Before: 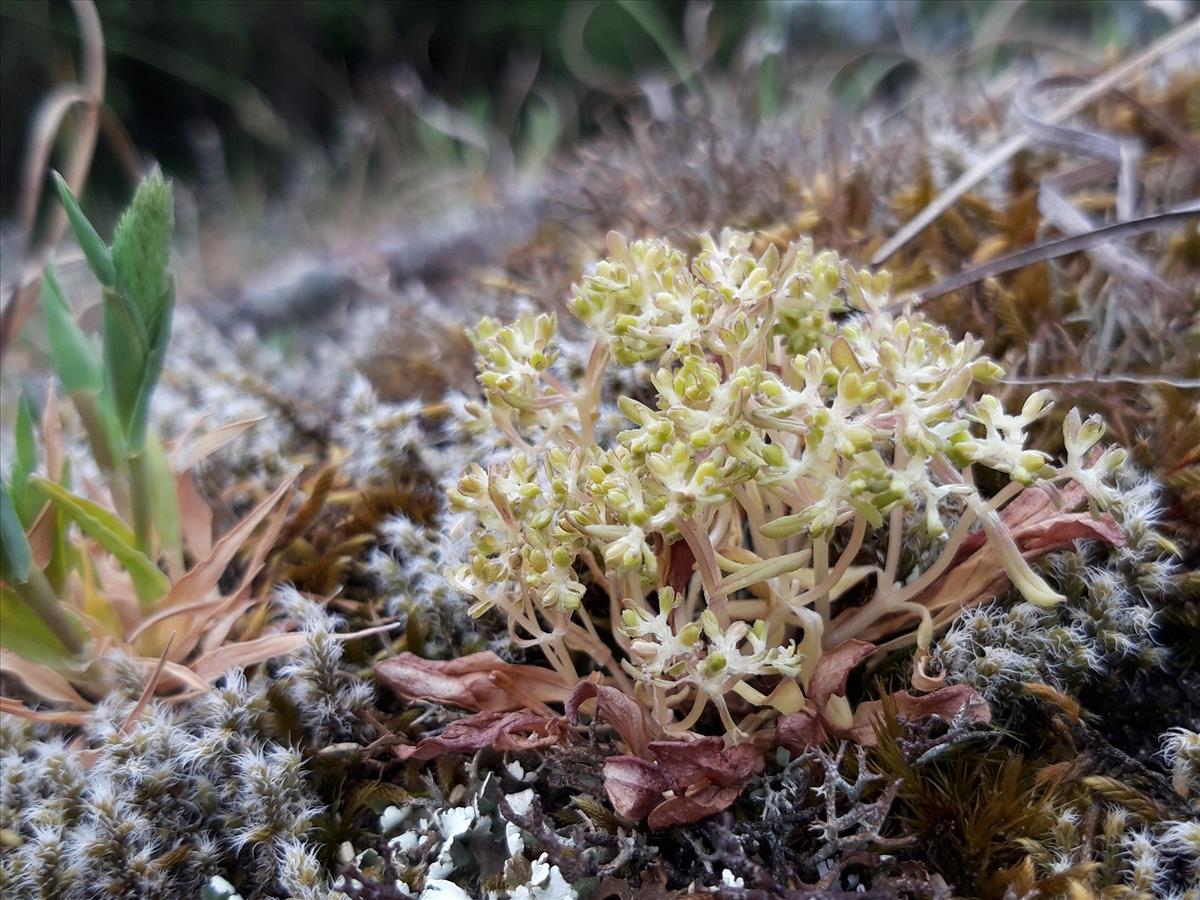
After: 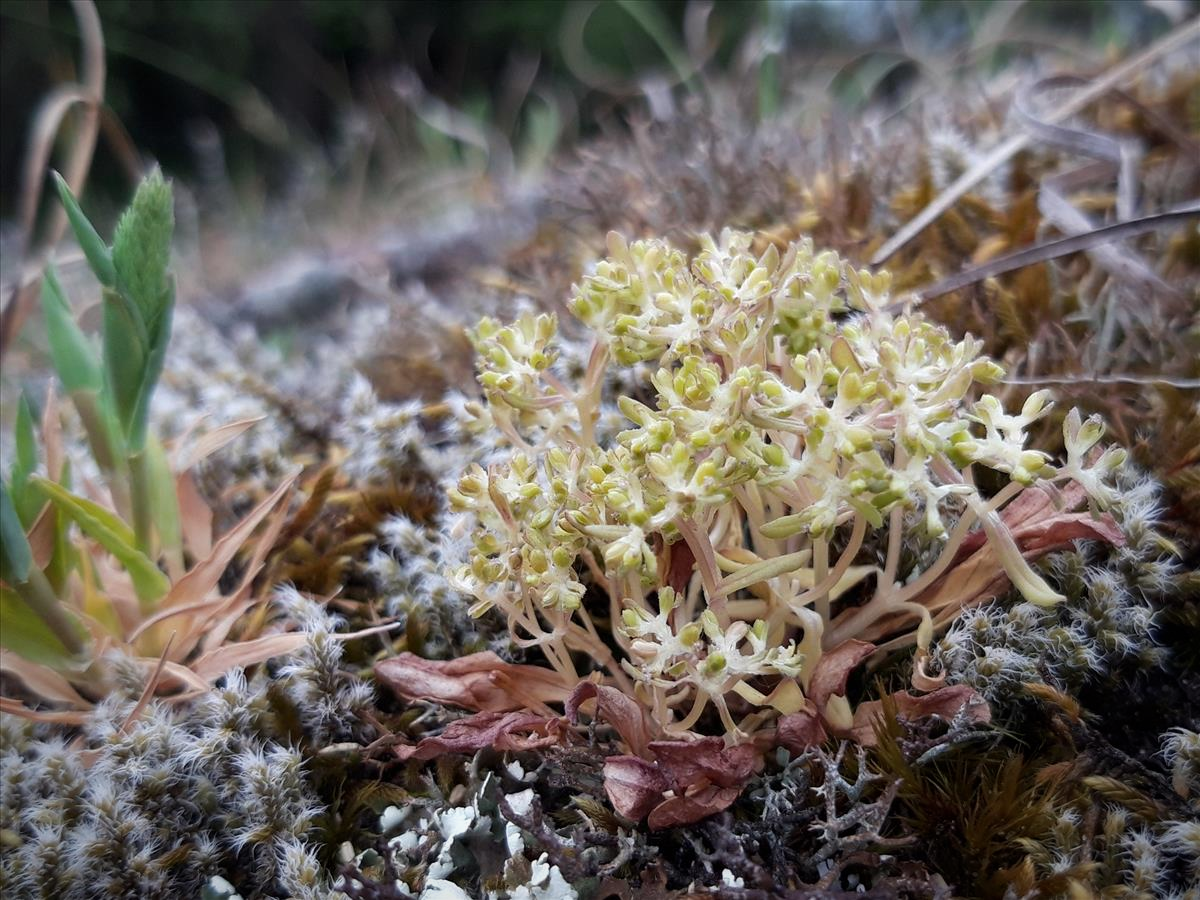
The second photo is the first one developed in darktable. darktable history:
vignetting: brightness -0.572, saturation -0.002, center (-0.063, -0.303)
color correction: highlights b* 0.013
